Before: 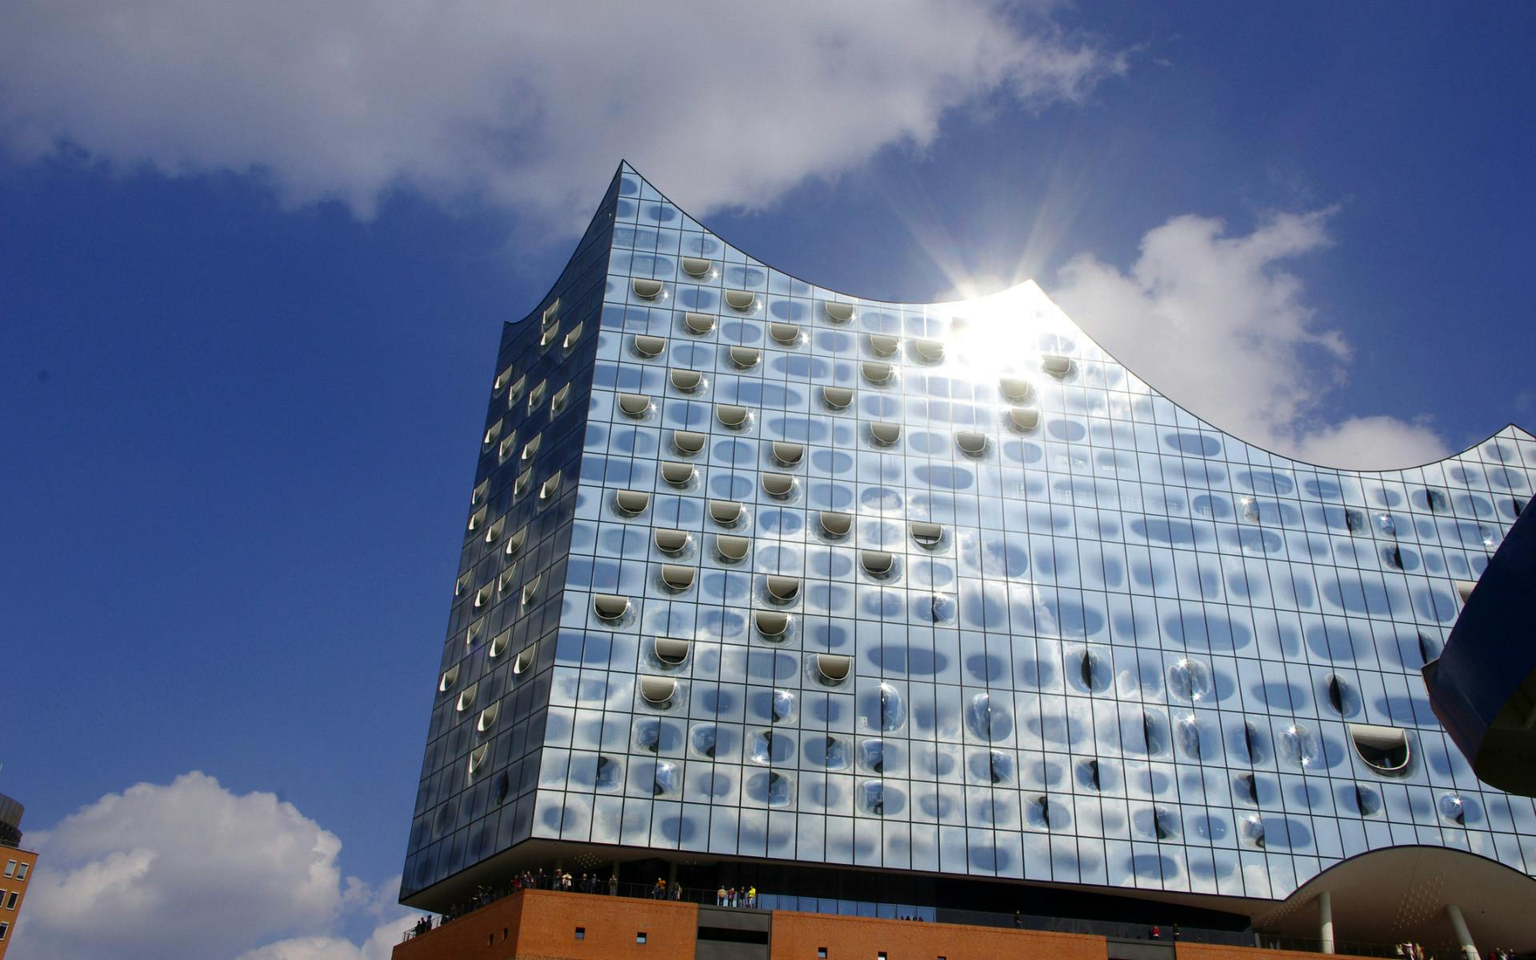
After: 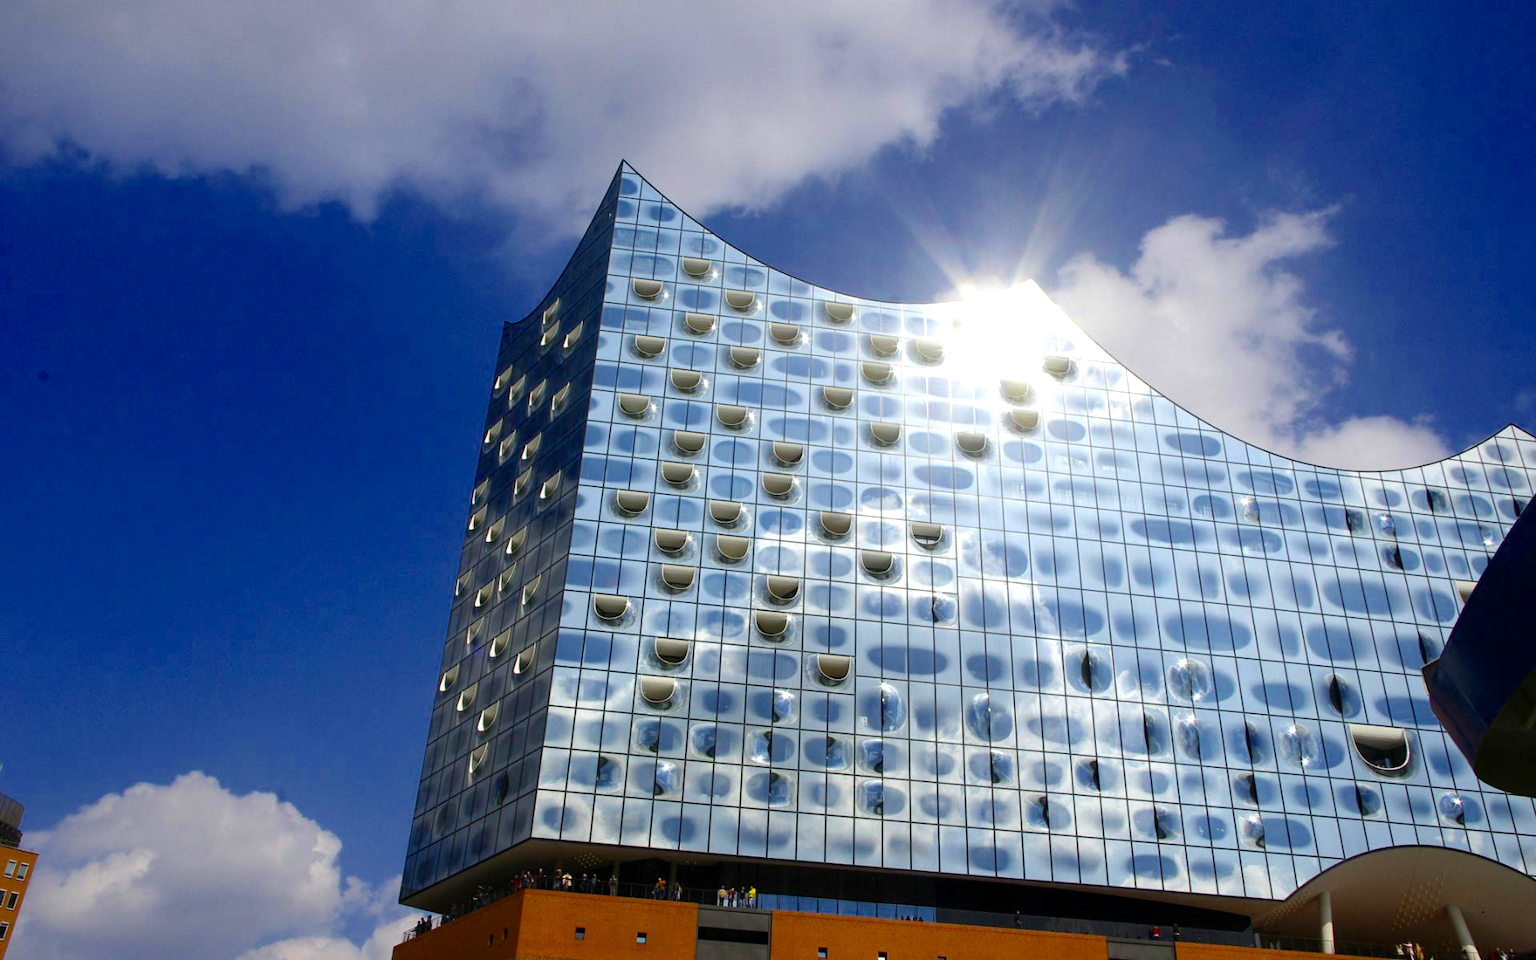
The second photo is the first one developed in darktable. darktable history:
color balance rgb: perceptual saturation grading › global saturation 15.101%, perceptual brilliance grading › global brilliance 11.343%, global vibrance 16.217%, saturation formula JzAzBz (2021)
